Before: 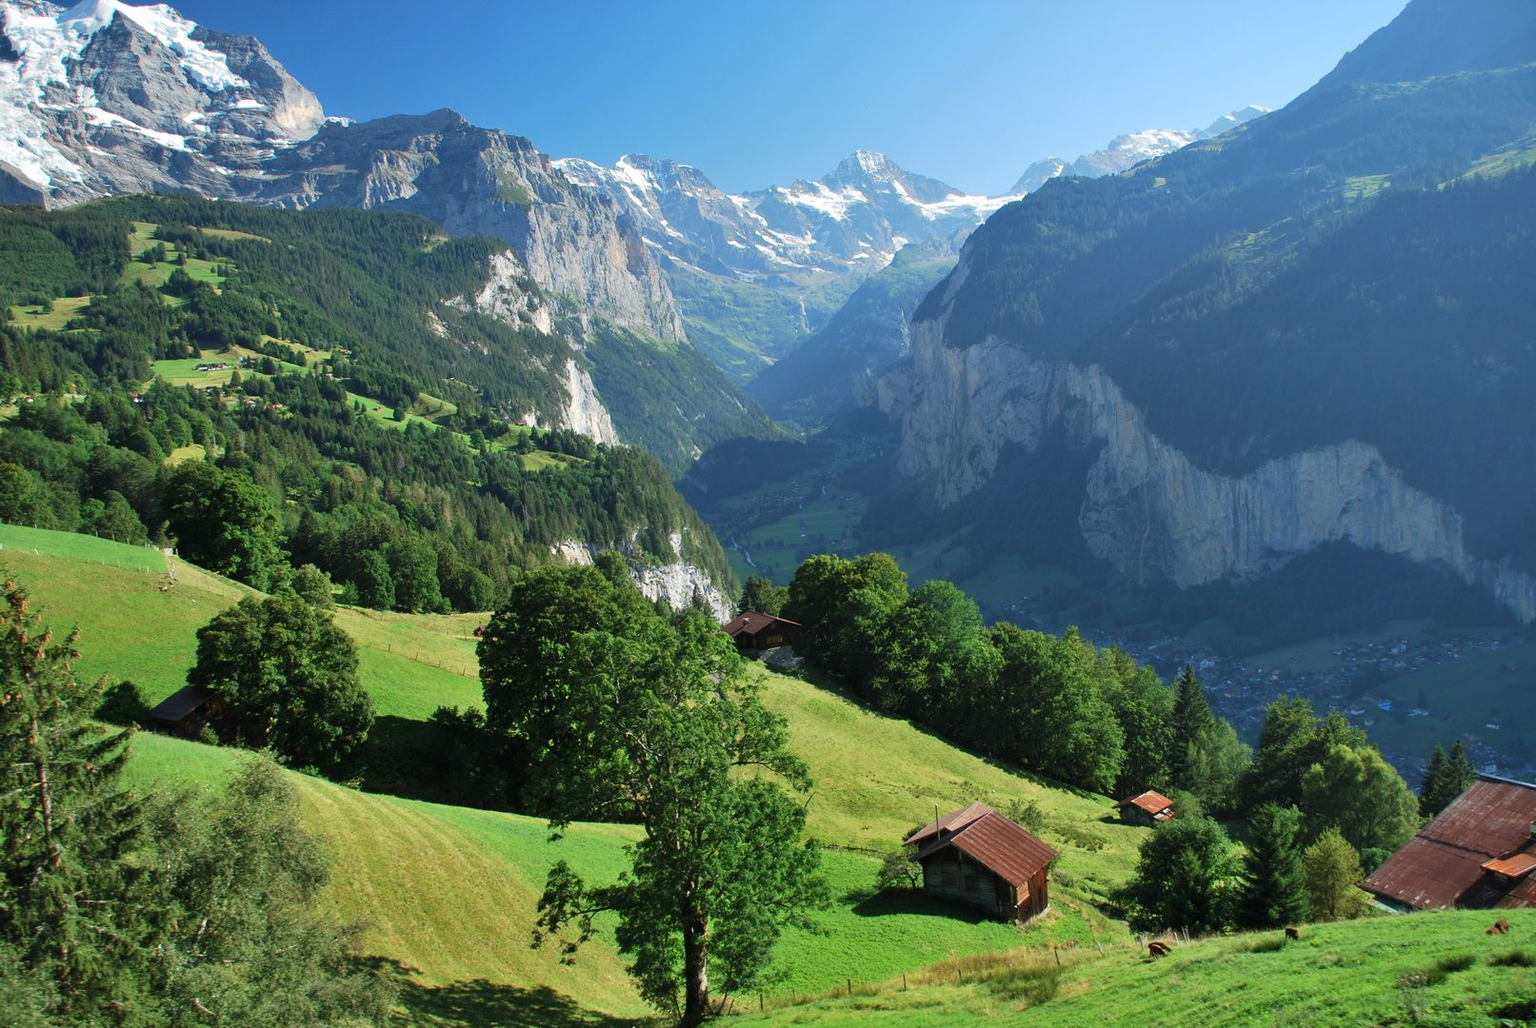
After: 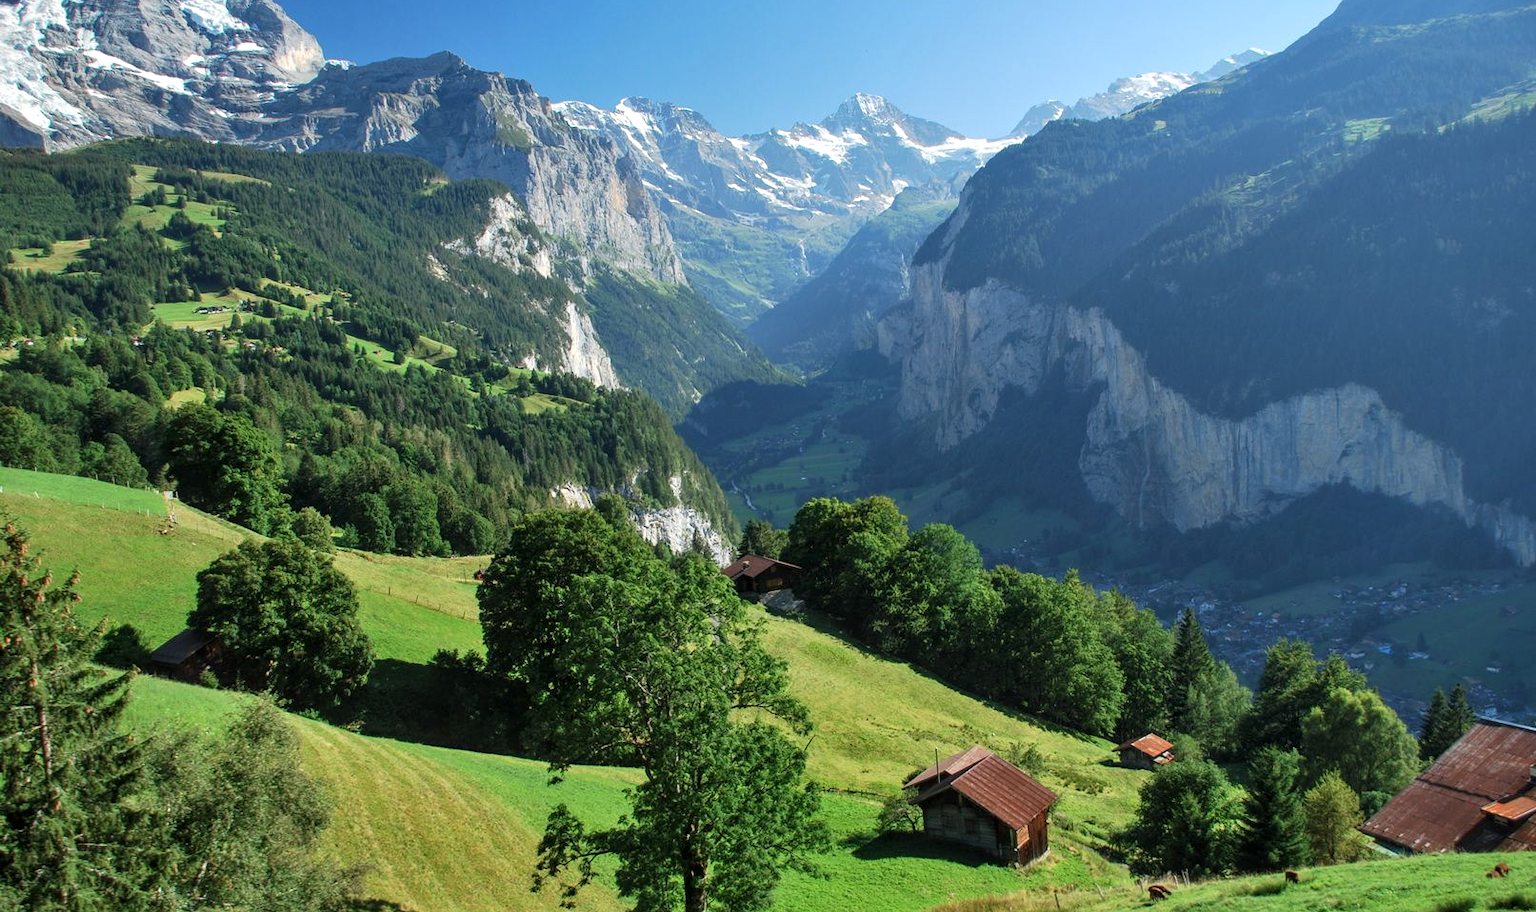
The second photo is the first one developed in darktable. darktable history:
local contrast: on, module defaults
crop and rotate: top 5.609%, bottom 5.609%
